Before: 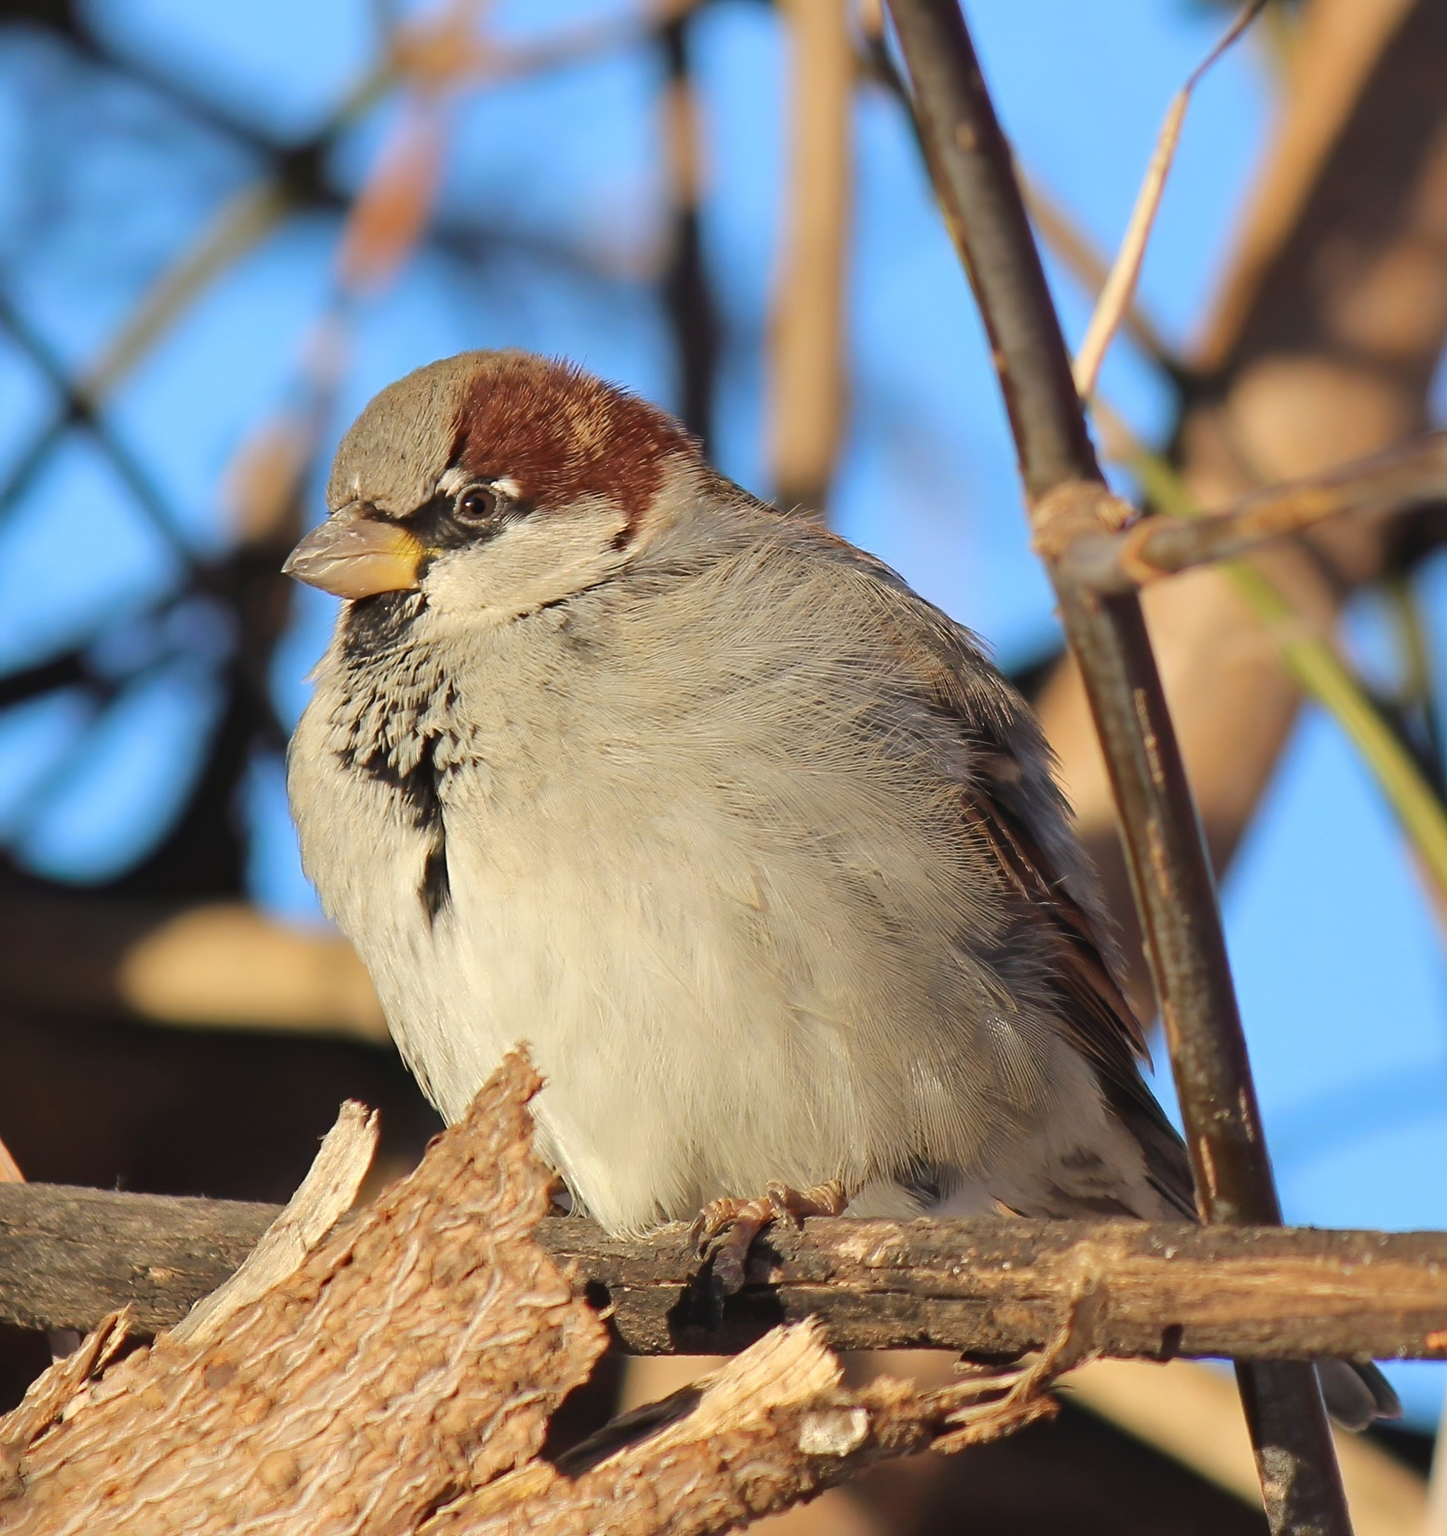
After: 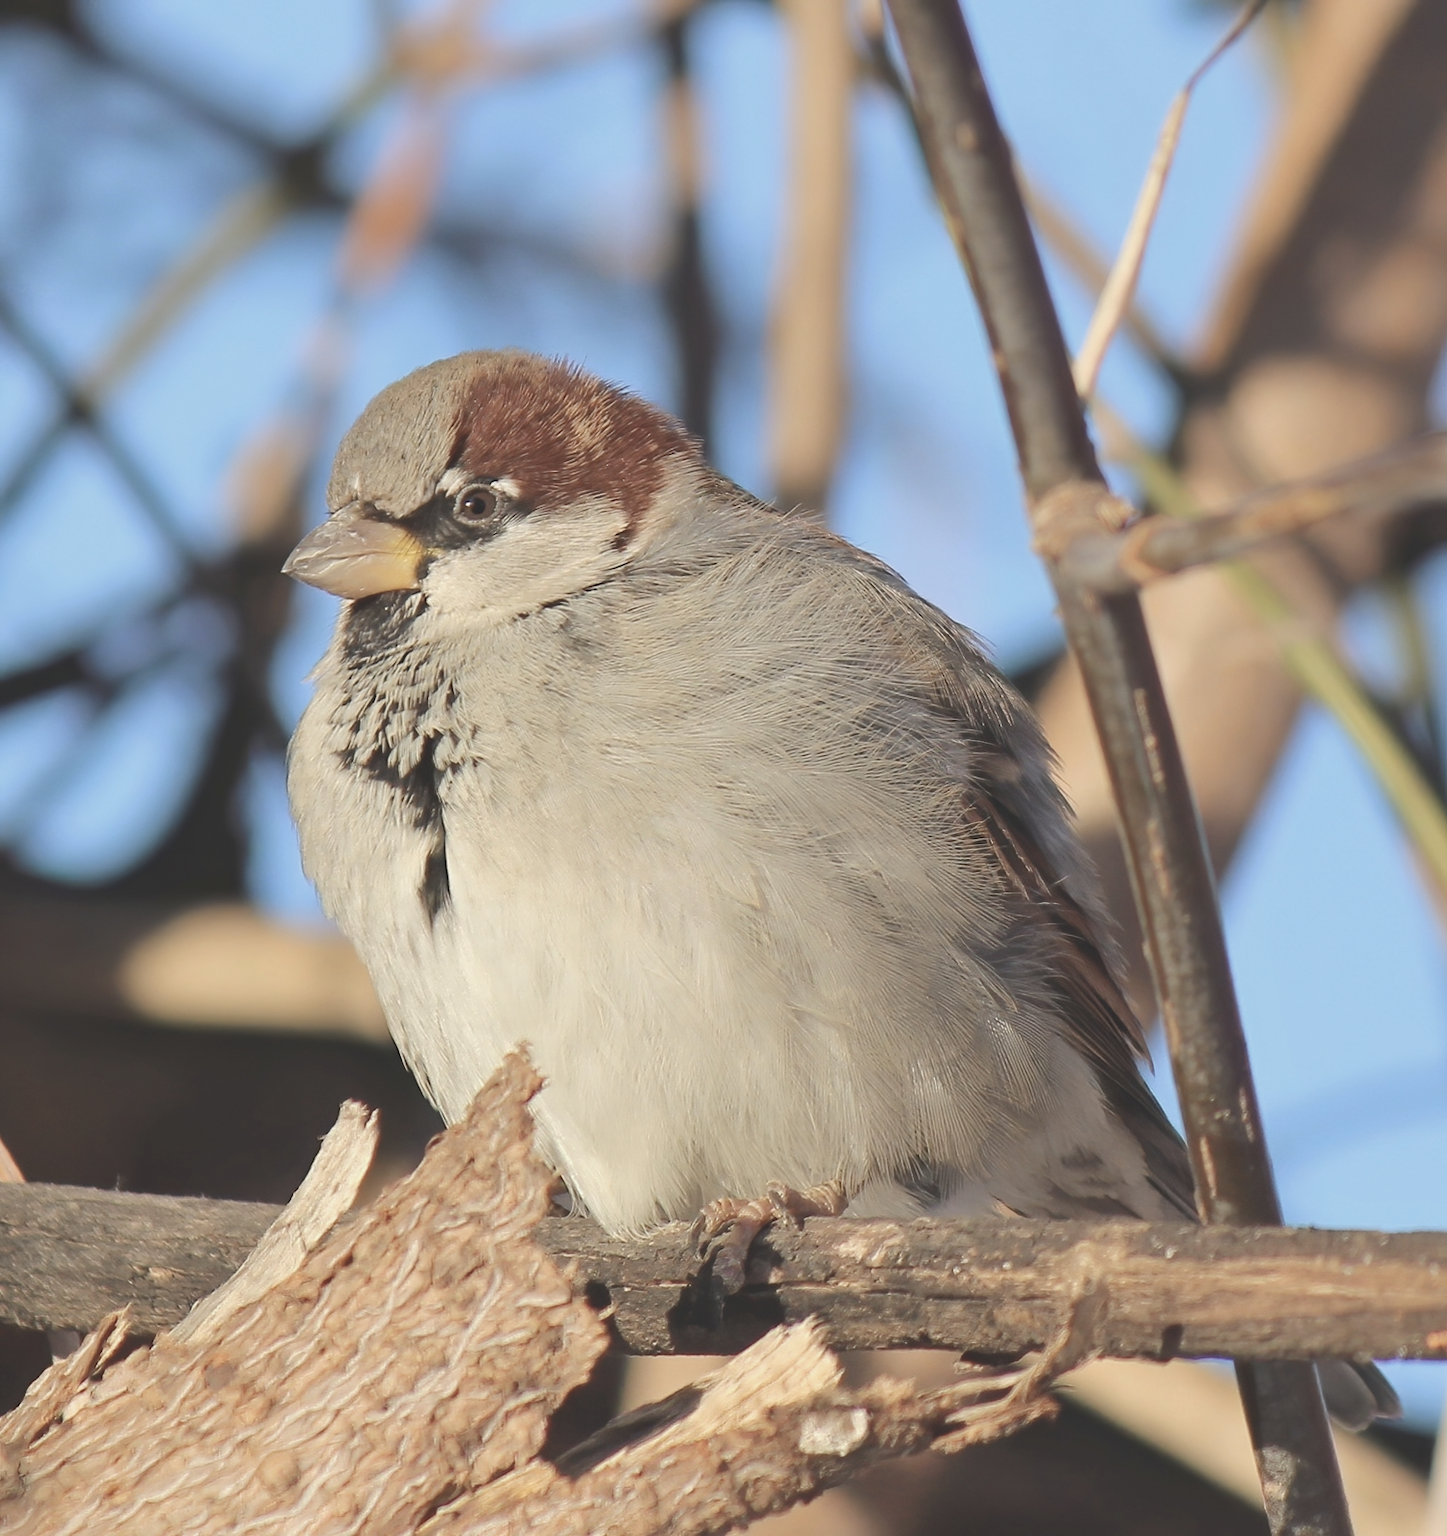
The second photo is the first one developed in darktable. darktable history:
contrast brightness saturation: contrast -0.27, saturation -0.441
exposure: black level correction 0, exposure 0.499 EV, compensate highlight preservation false
